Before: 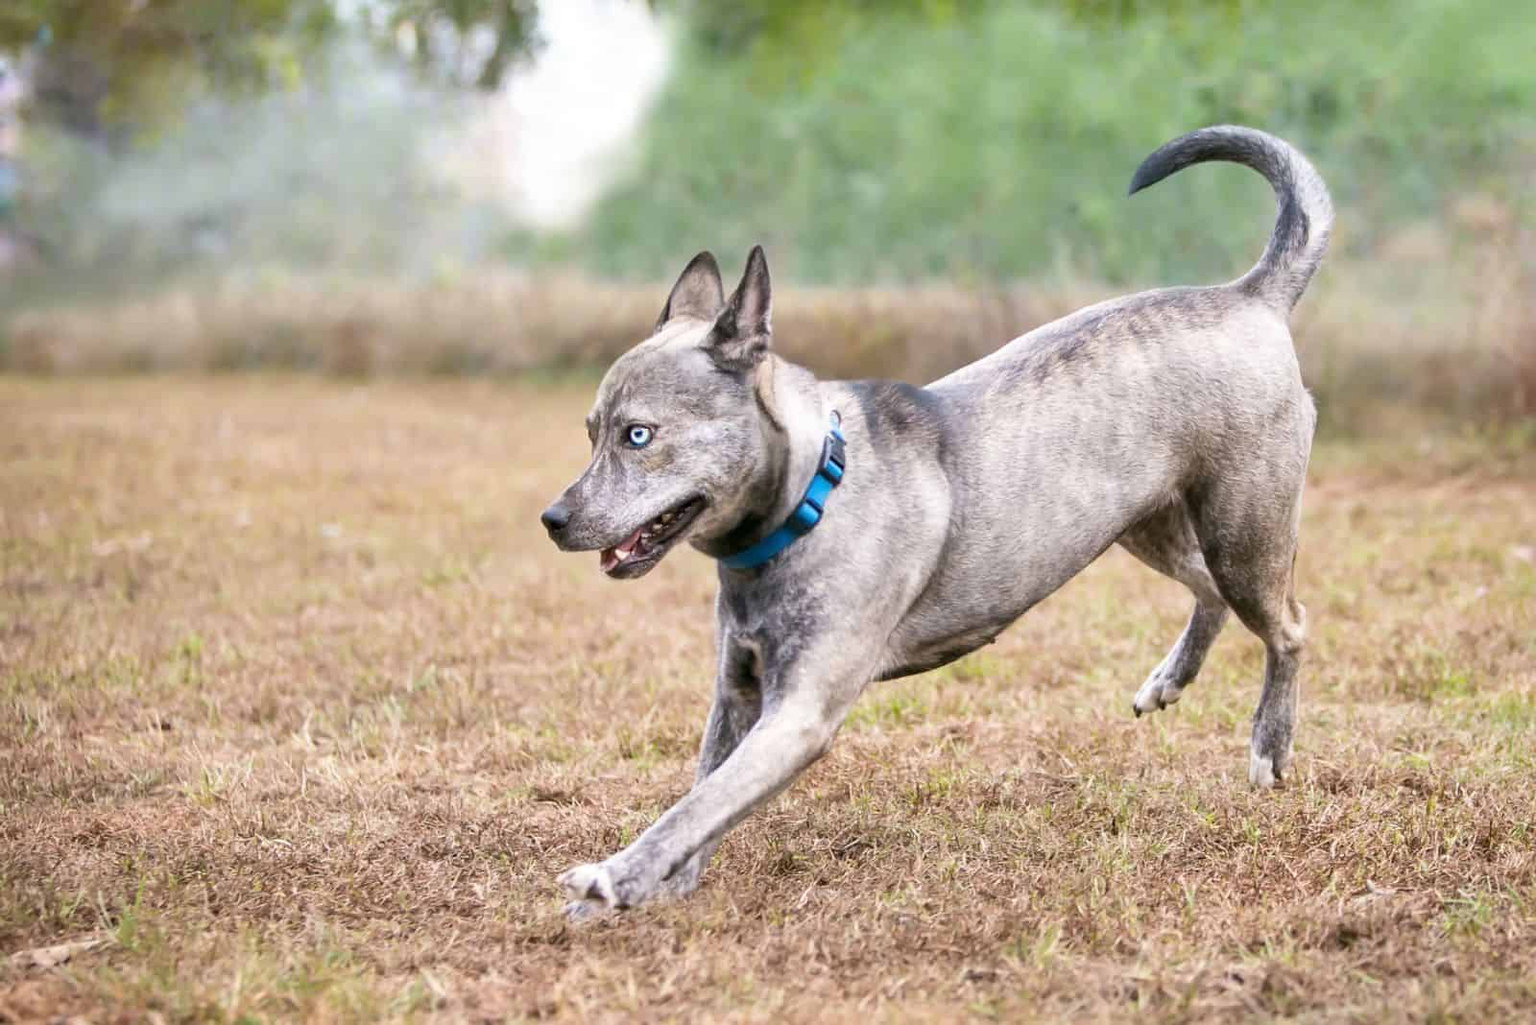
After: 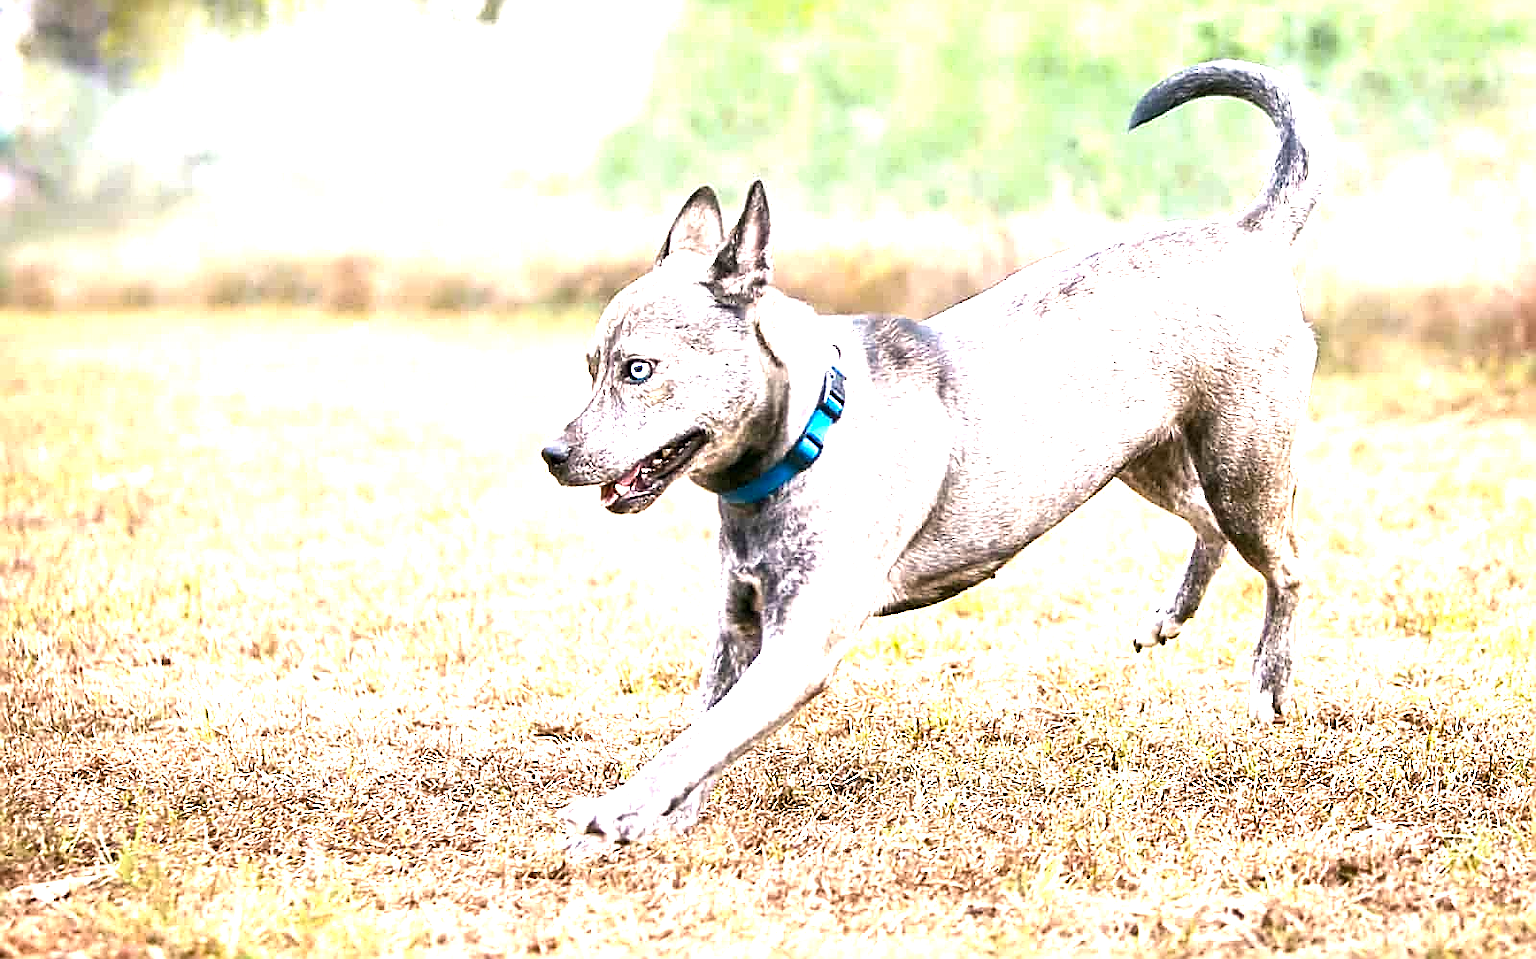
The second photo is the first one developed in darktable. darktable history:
crop and rotate: top 6.423%
exposure: exposure 0.94 EV, compensate exposure bias true, compensate highlight preservation false
sharpen: radius 1.644, amount 1.302
color balance rgb: highlights gain › chroma 1.041%, highlights gain › hue 52.2°, perceptual saturation grading › global saturation 9.378%, perceptual saturation grading › highlights -13.722%, perceptual saturation grading › mid-tones 14.368%, perceptual saturation grading › shadows 23.825%, perceptual brilliance grading › global brilliance 19.354%, perceptual brilliance grading › shadows -39.929%, global vibrance 14.192%
